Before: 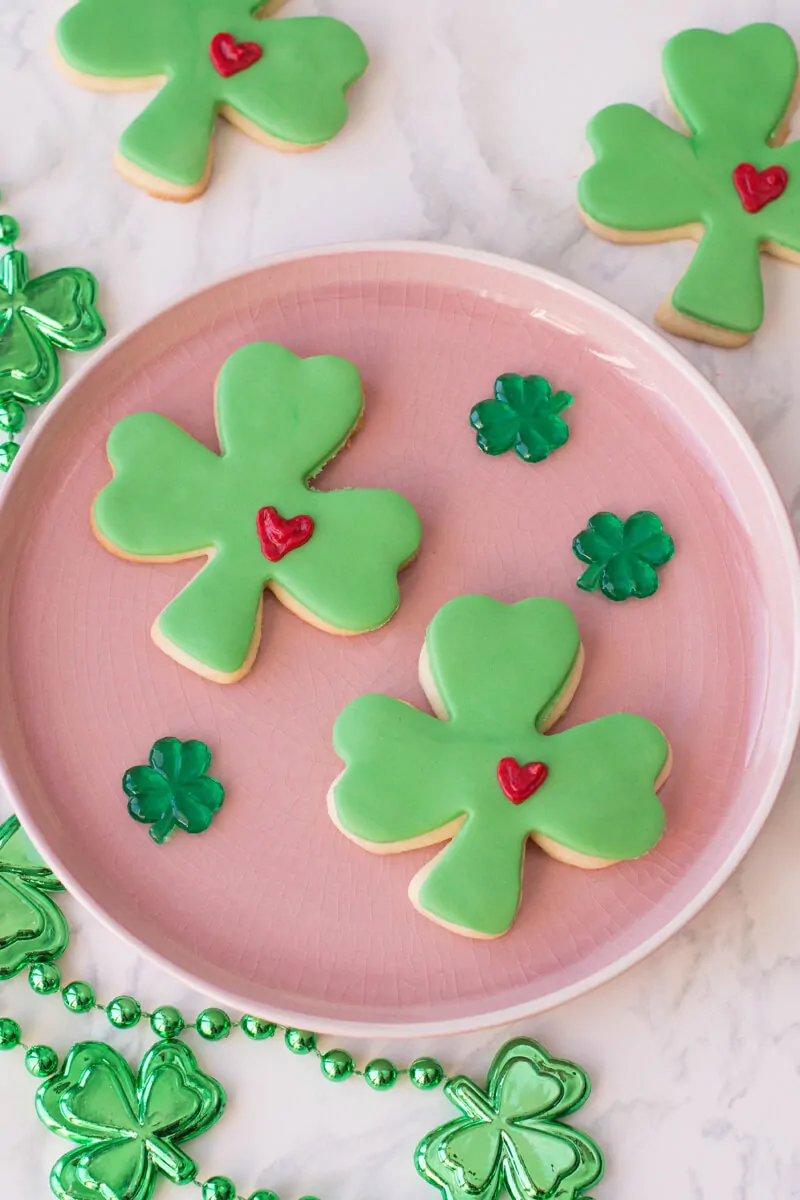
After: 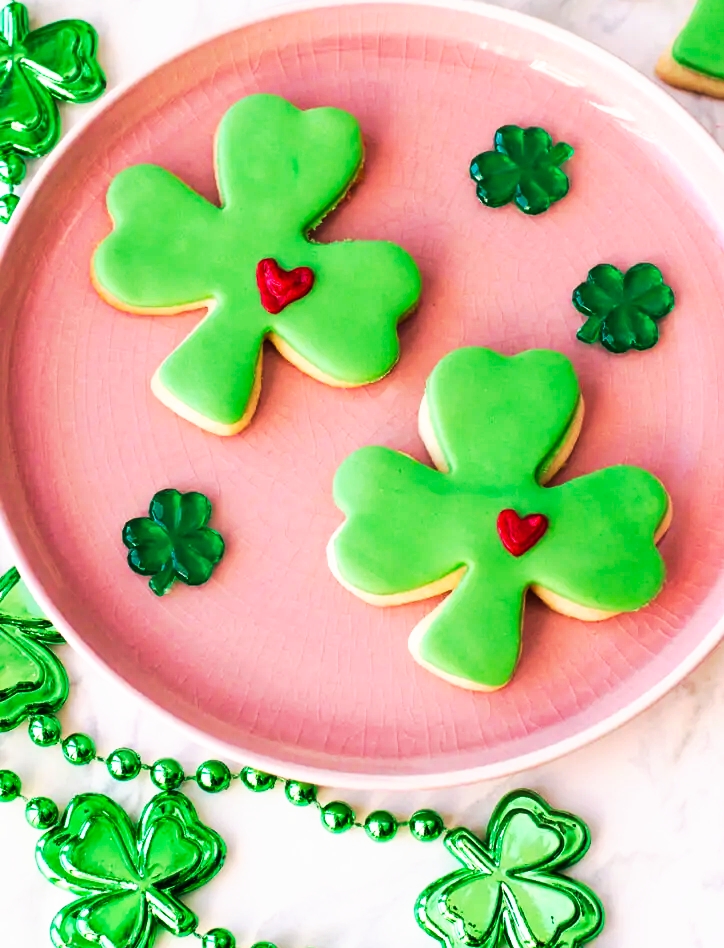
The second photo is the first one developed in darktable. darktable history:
crop: top 20.718%, right 9.419%, bottom 0.243%
exposure: exposure 0.206 EV, compensate highlight preservation false
tone curve: curves: ch0 [(0, 0) (0.003, 0.007) (0.011, 0.009) (0.025, 0.01) (0.044, 0.012) (0.069, 0.013) (0.1, 0.014) (0.136, 0.021) (0.177, 0.038) (0.224, 0.06) (0.277, 0.099) (0.335, 0.16) (0.399, 0.227) (0.468, 0.329) (0.543, 0.45) (0.623, 0.594) (0.709, 0.756) (0.801, 0.868) (0.898, 0.971) (1, 1)], preserve colors none
